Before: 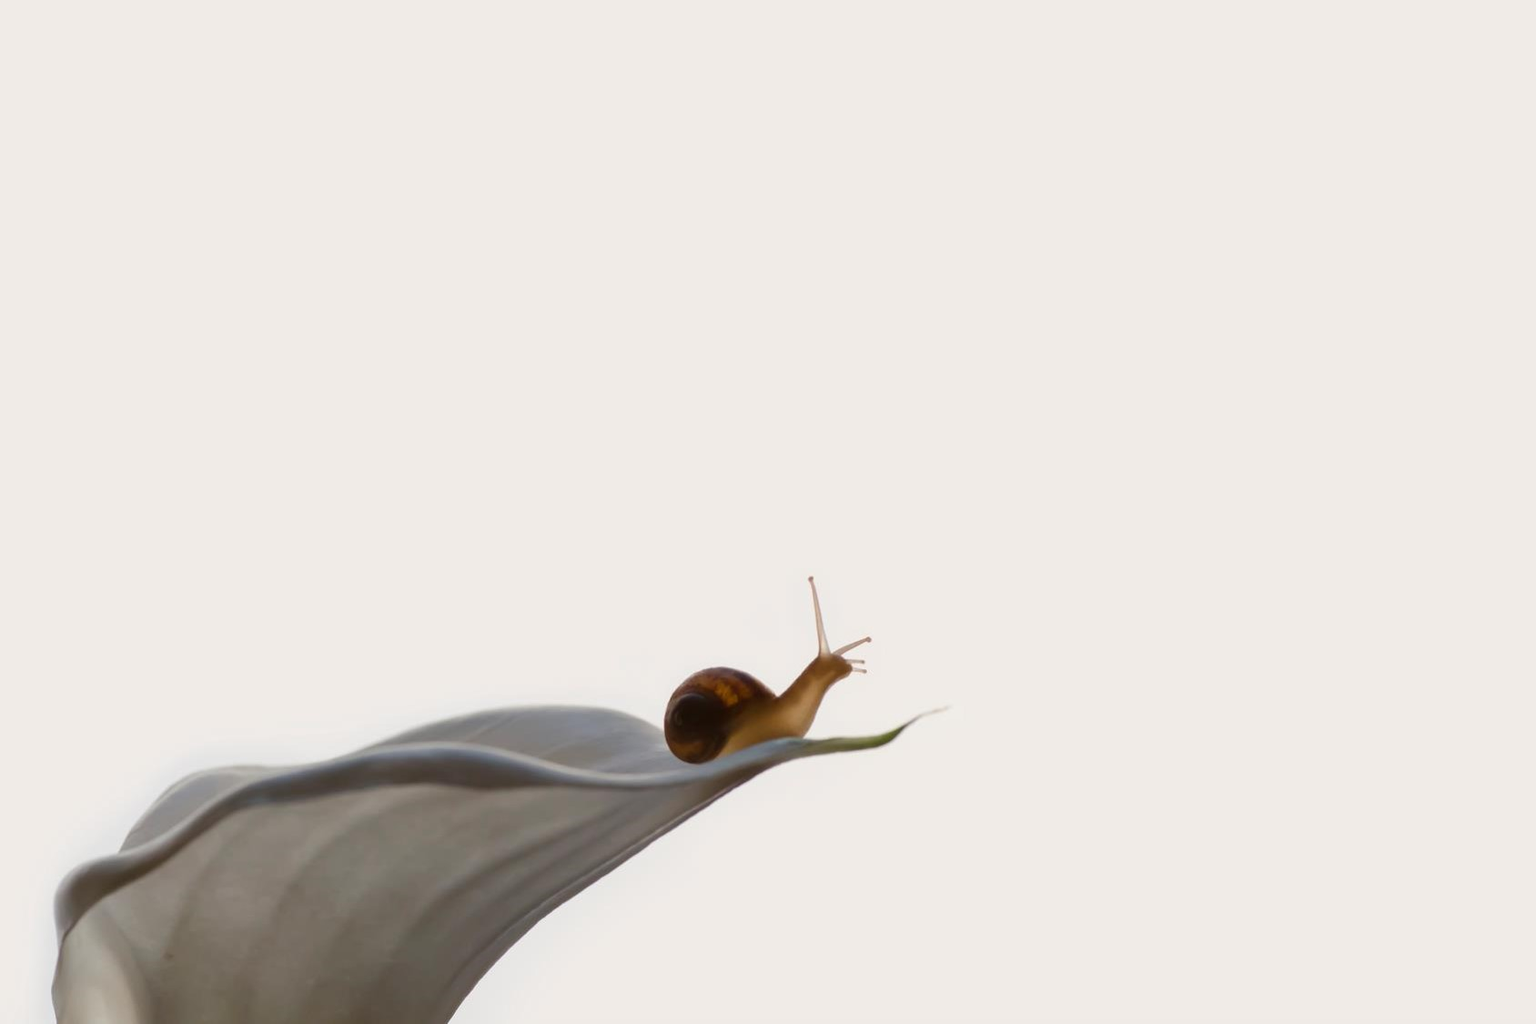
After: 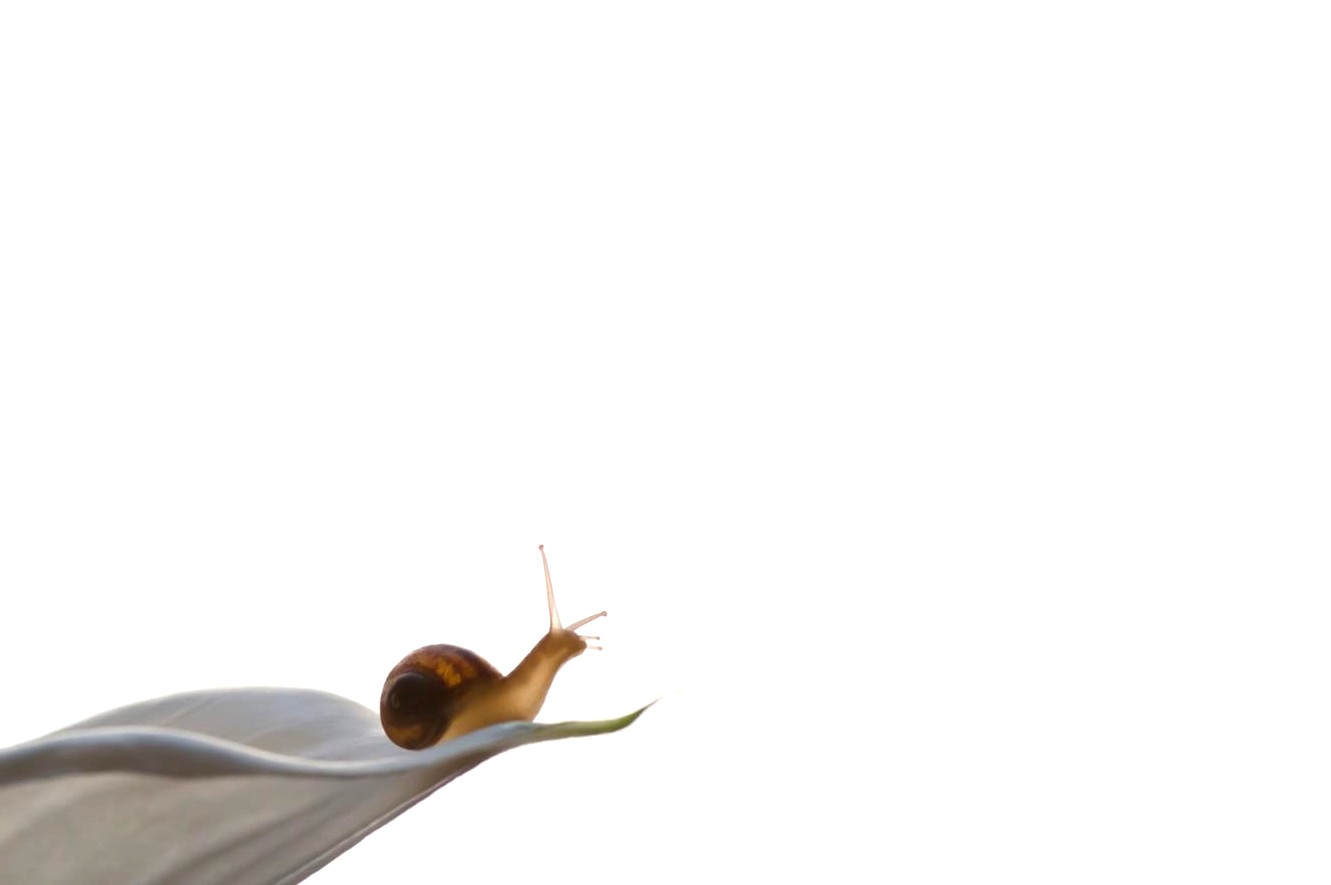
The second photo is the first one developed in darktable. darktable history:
exposure: black level correction 0, exposure 0.7 EV, compensate exposure bias true, compensate highlight preservation false
crop and rotate: left 20.74%, top 7.912%, right 0.375%, bottom 13.378%
